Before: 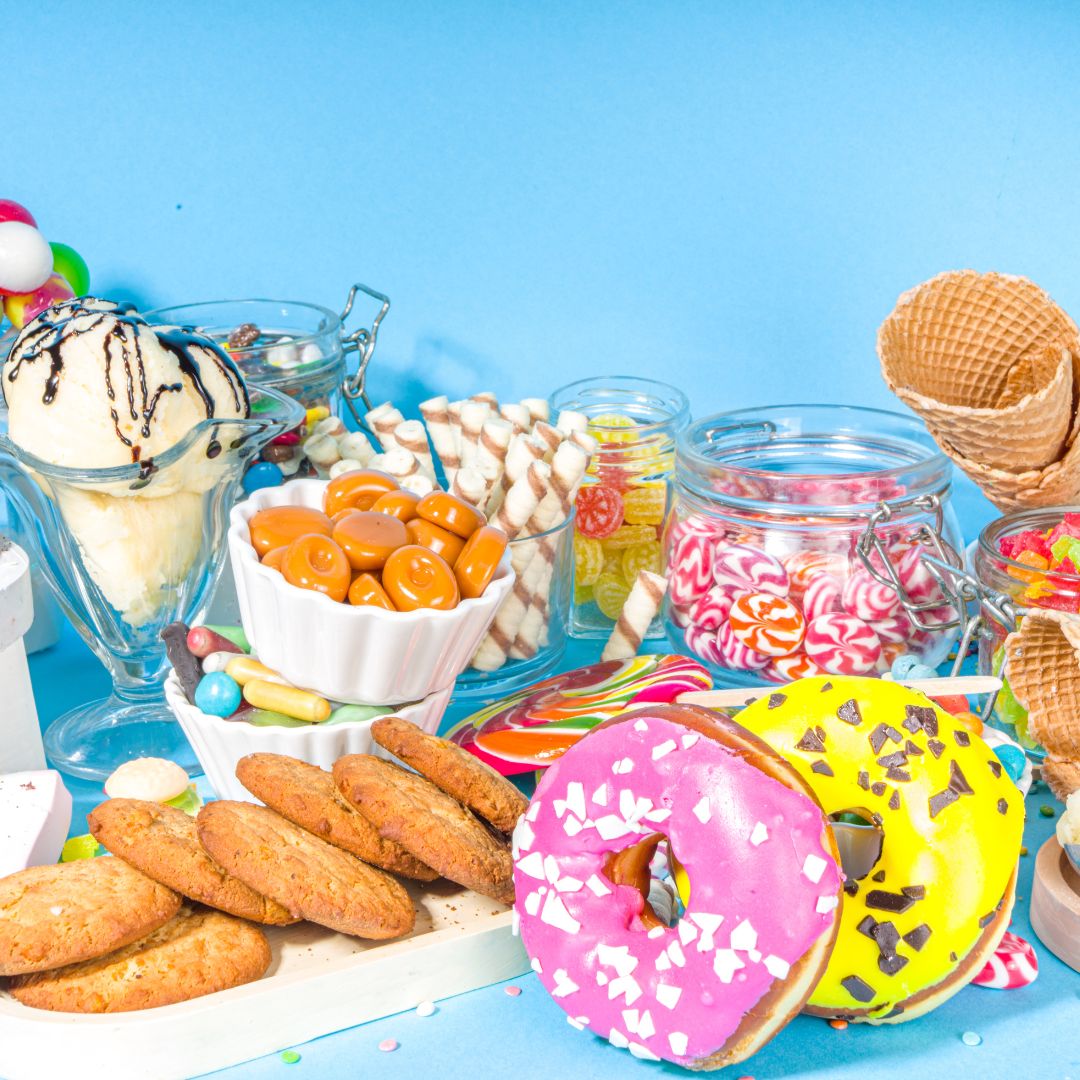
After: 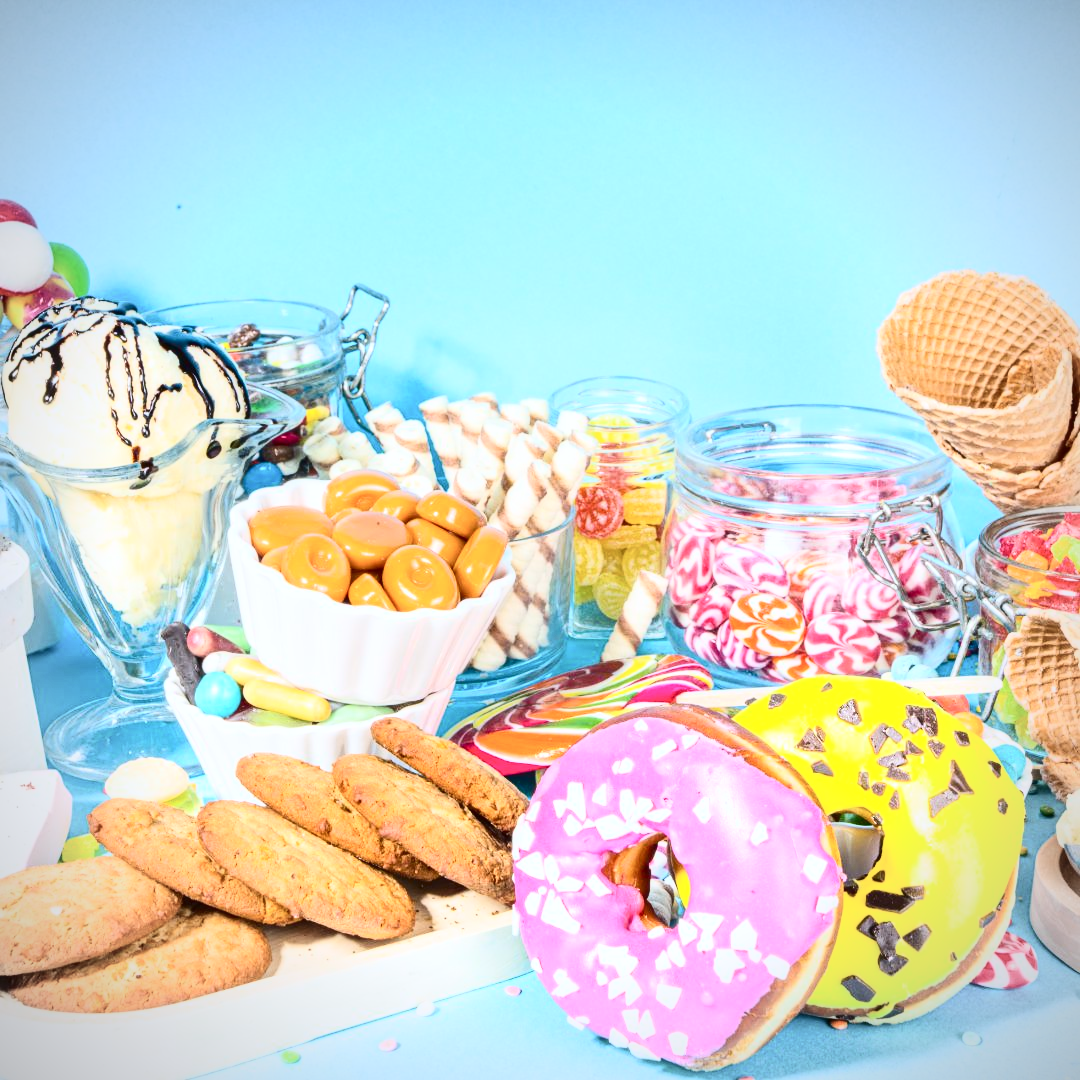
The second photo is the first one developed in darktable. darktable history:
vignetting: fall-off radius 60.92%
white balance: red 0.98, blue 1.034
contrast brightness saturation: contrast 0.39, brightness 0.1
